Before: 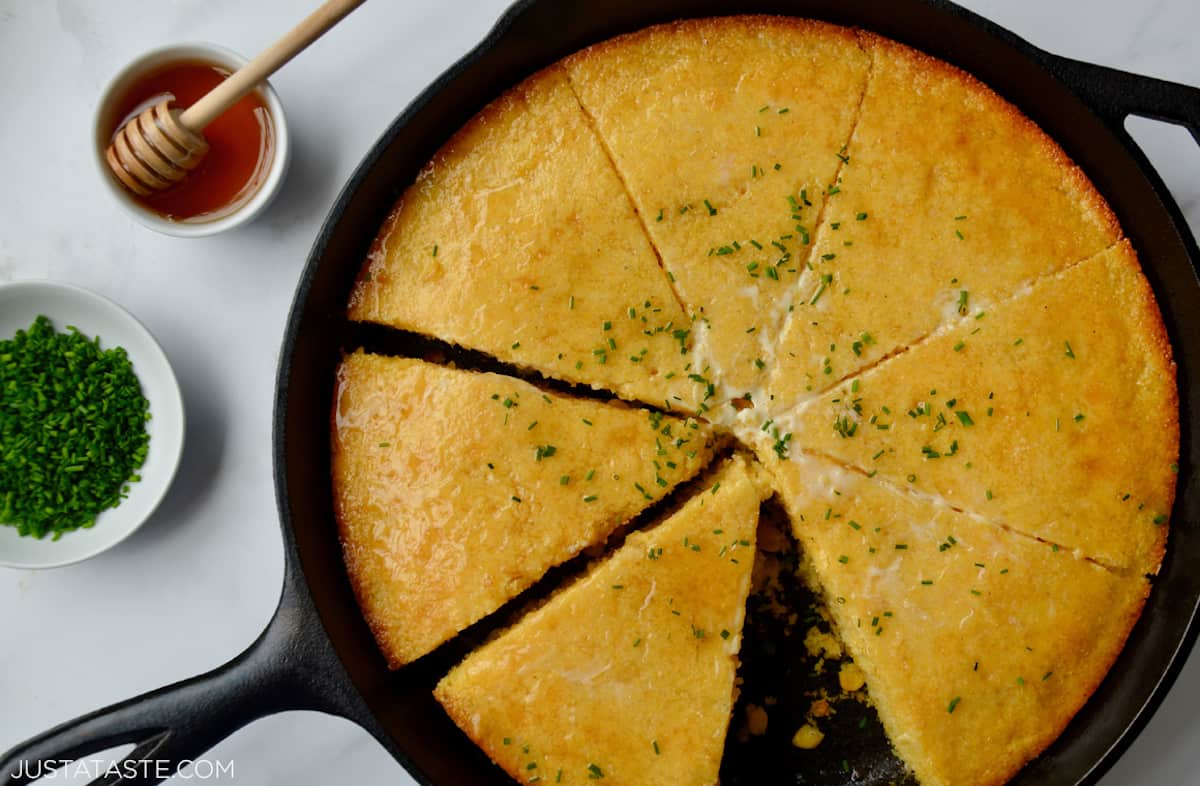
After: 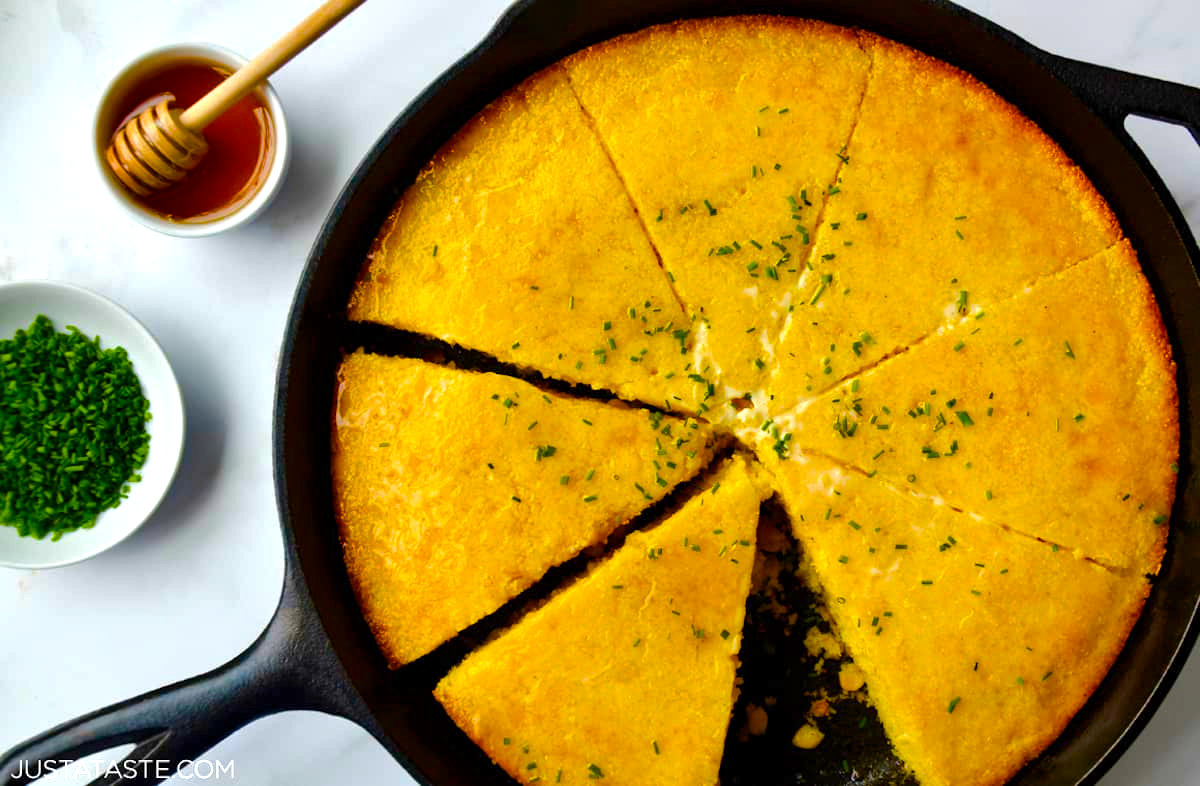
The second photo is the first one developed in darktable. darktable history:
color balance rgb: linear chroma grading › global chroma 25%, perceptual saturation grading › global saturation 45%, perceptual saturation grading › highlights -50%, perceptual saturation grading › shadows 30%, perceptual brilliance grading › global brilliance 18%, global vibrance 40%
tone equalizer: -8 EV -1.84 EV, -7 EV -1.16 EV, -6 EV -1.62 EV, smoothing diameter 25%, edges refinement/feathering 10, preserve details guided filter
